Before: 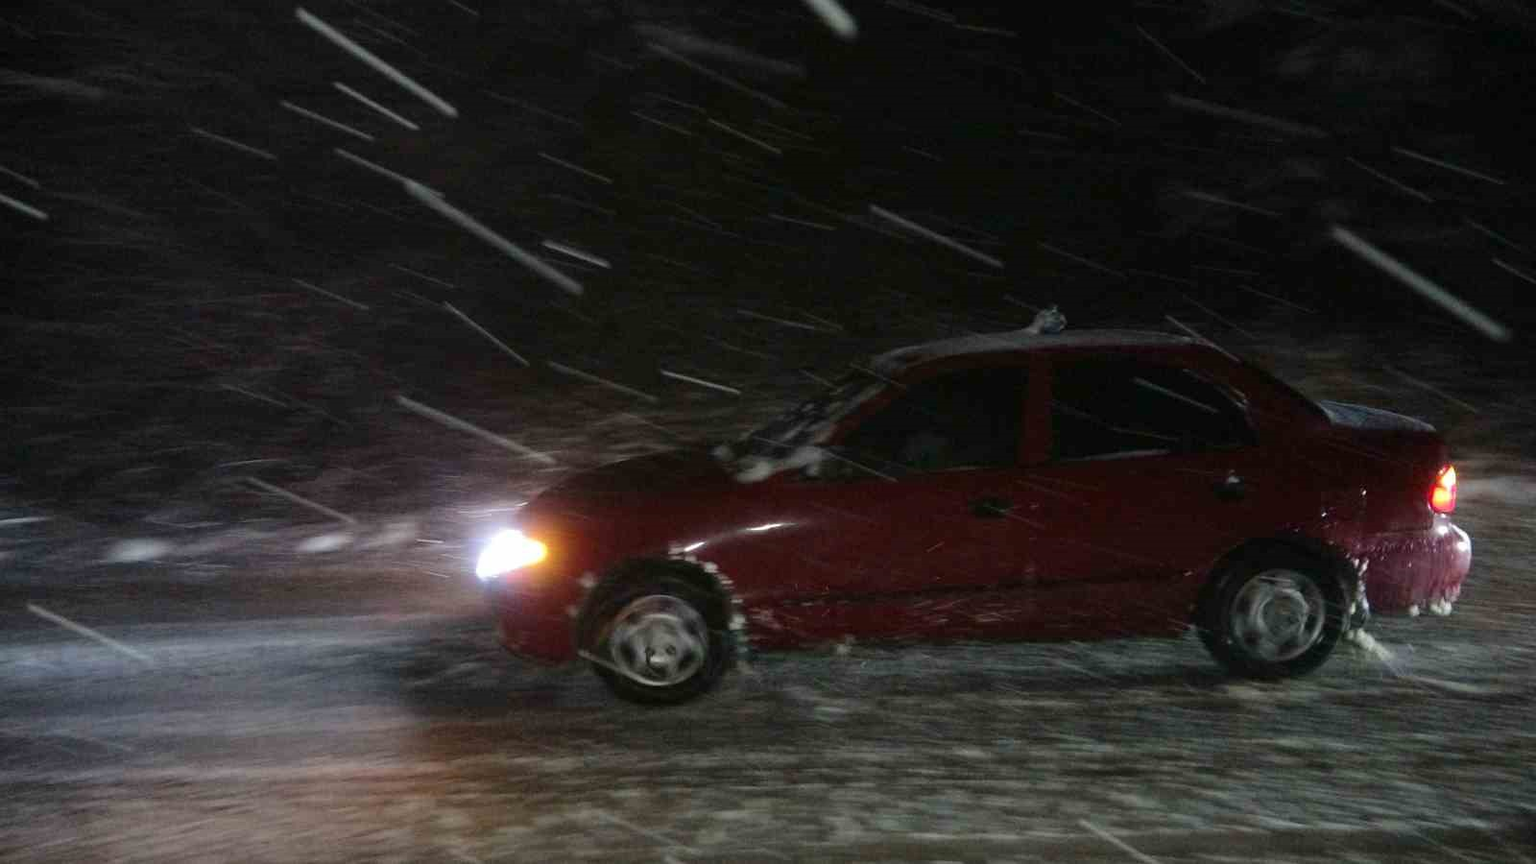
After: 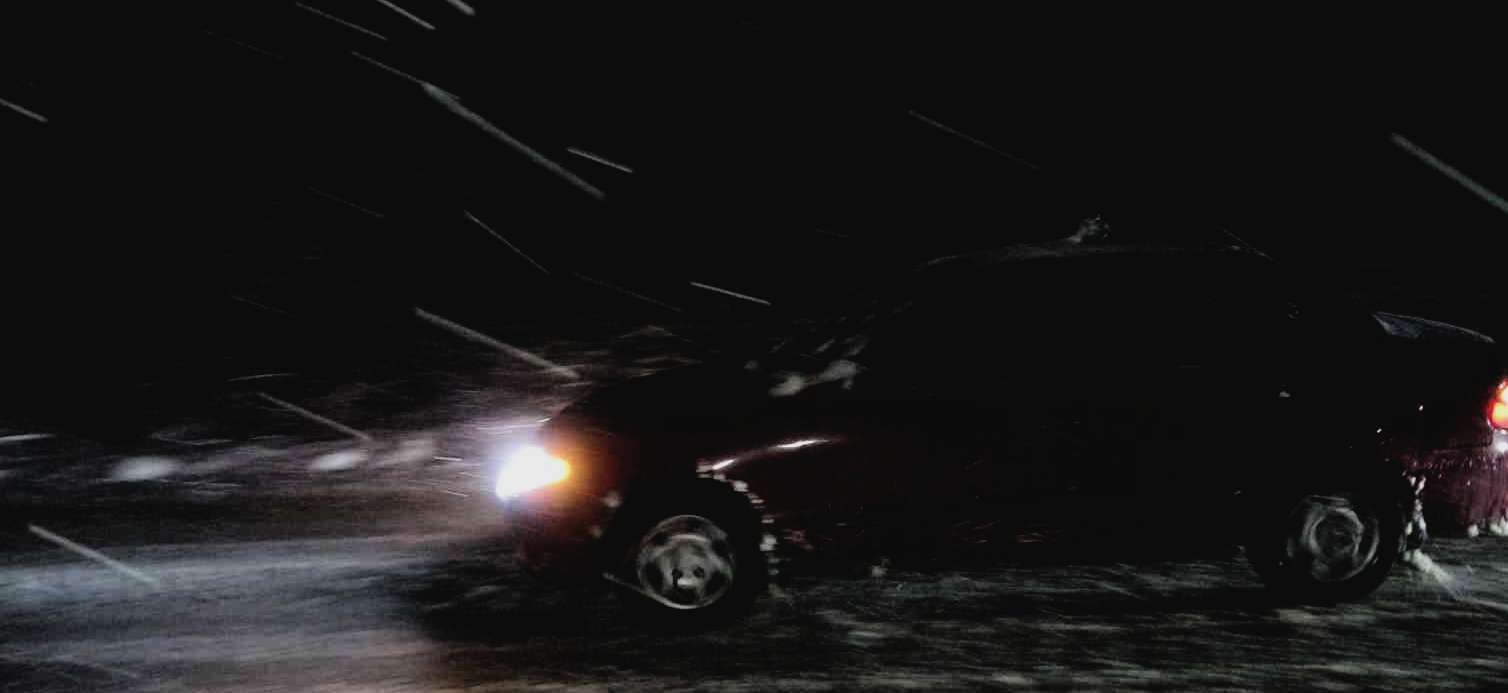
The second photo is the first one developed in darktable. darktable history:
crop and rotate: angle 0.03°, top 11.643%, right 5.651%, bottom 11.189%
contrast brightness saturation: contrast -0.08, brightness -0.04, saturation -0.11
filmic rgb: black relative exposure -4 EV, white relative exposure 3 EV, hardness 3.02, contrast 1.5
